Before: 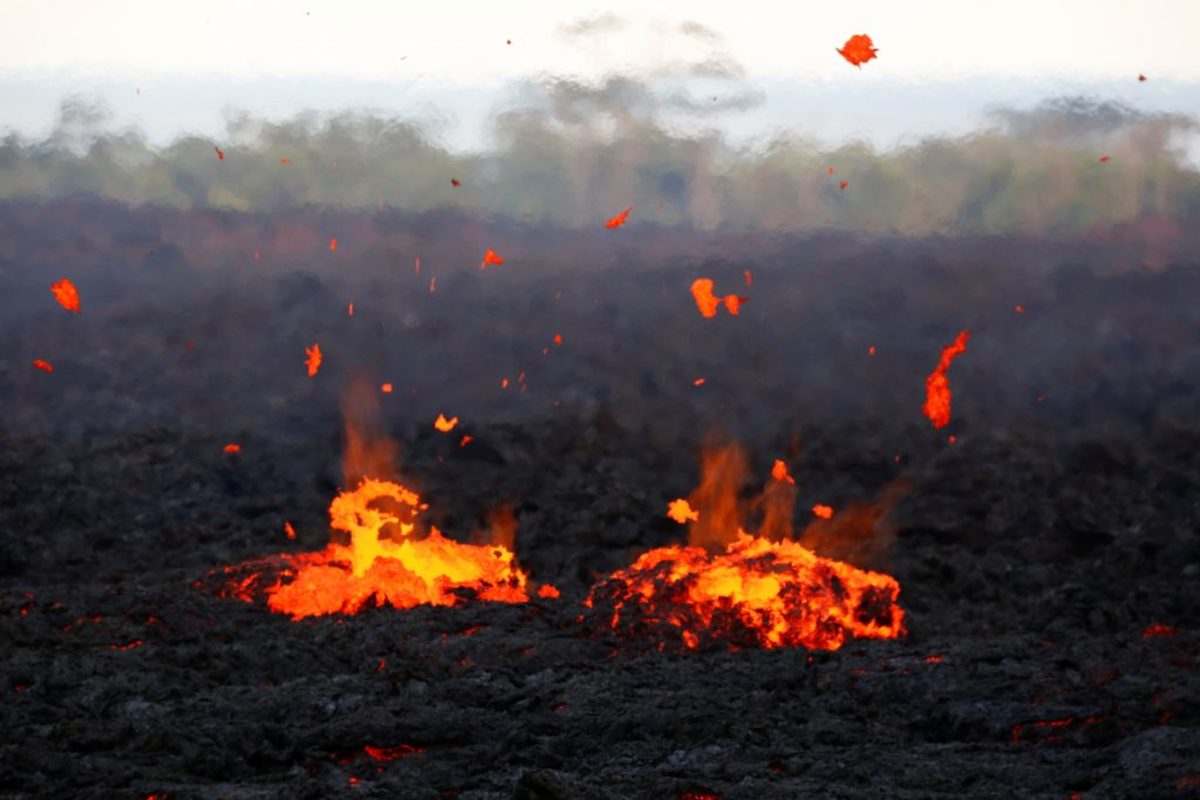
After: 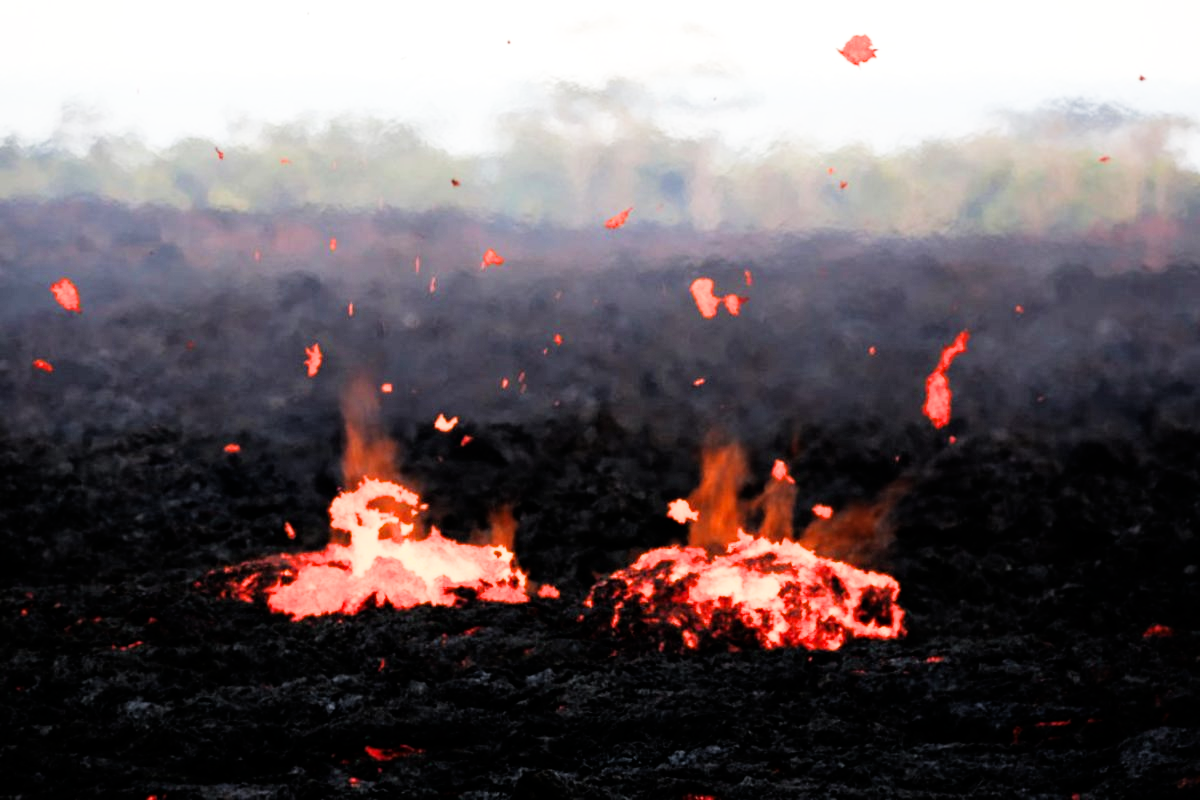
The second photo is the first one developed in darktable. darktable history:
filmic rgb: black relative exposure -5 EV, white relative exposure 3.5 EV, hardness 3.19, contrast 1.4, highlights saturation mix -50%
exposure: exposure 1 EV, compensate highlight preservation false
